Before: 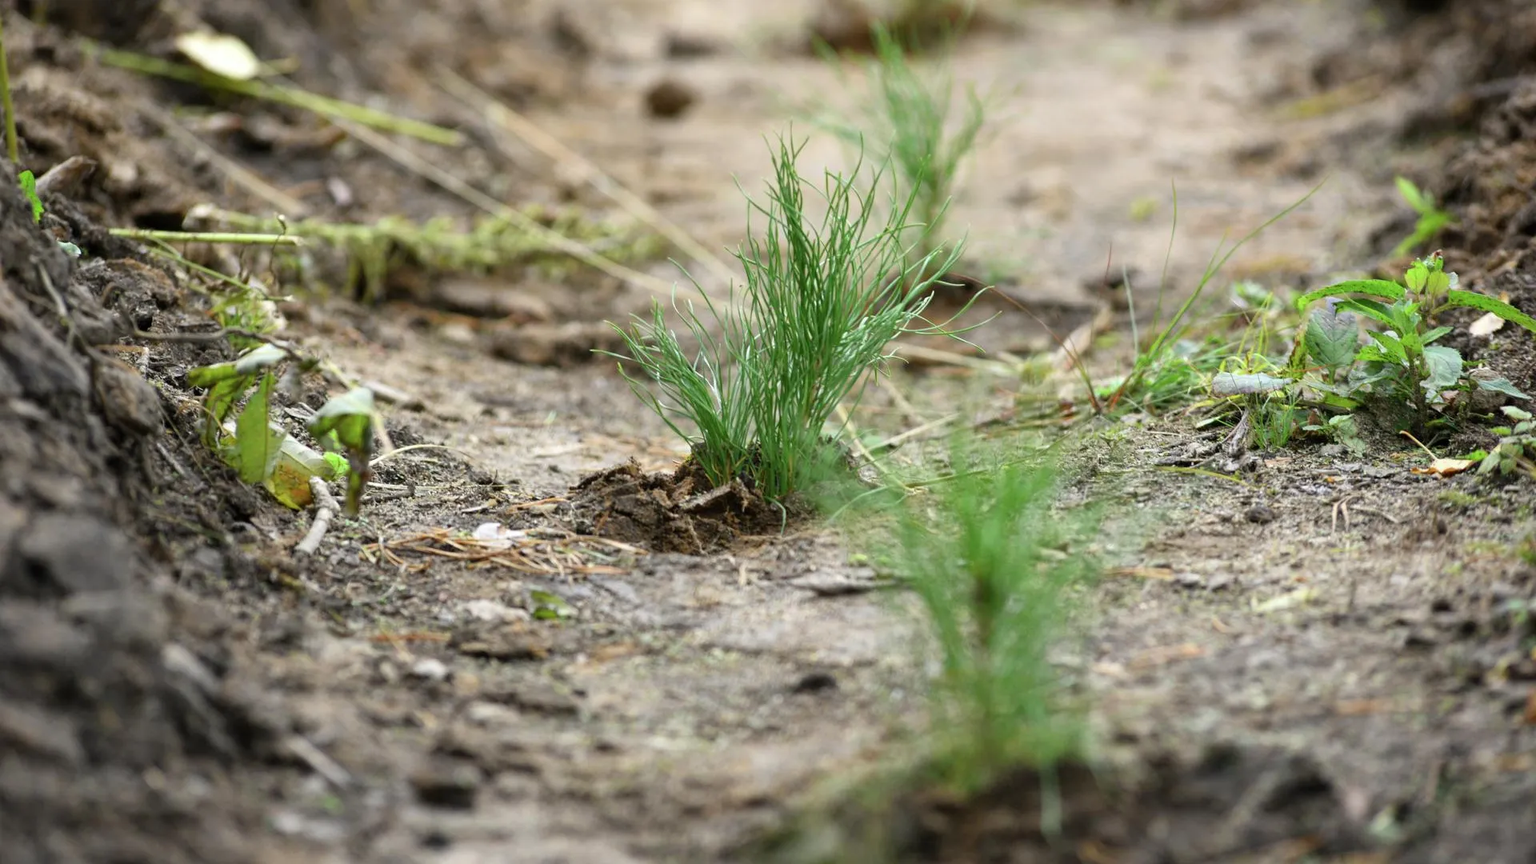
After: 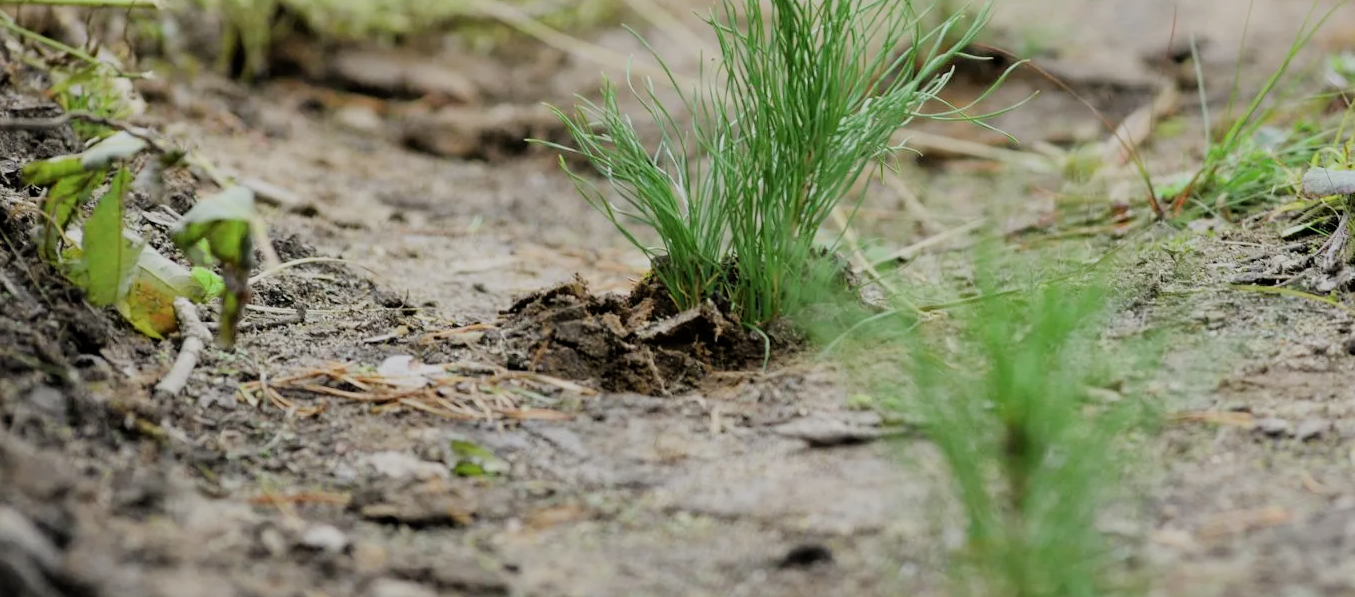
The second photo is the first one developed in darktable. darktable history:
crop: left 11.123%, top 27.61%, right 18.3%, bottom 17.034%
levels: levels [0, 0.498, 1]
filmic rgb: black relative exposure -6.98 EV, white relative exposure 5.63 EV, hardness 2.86
